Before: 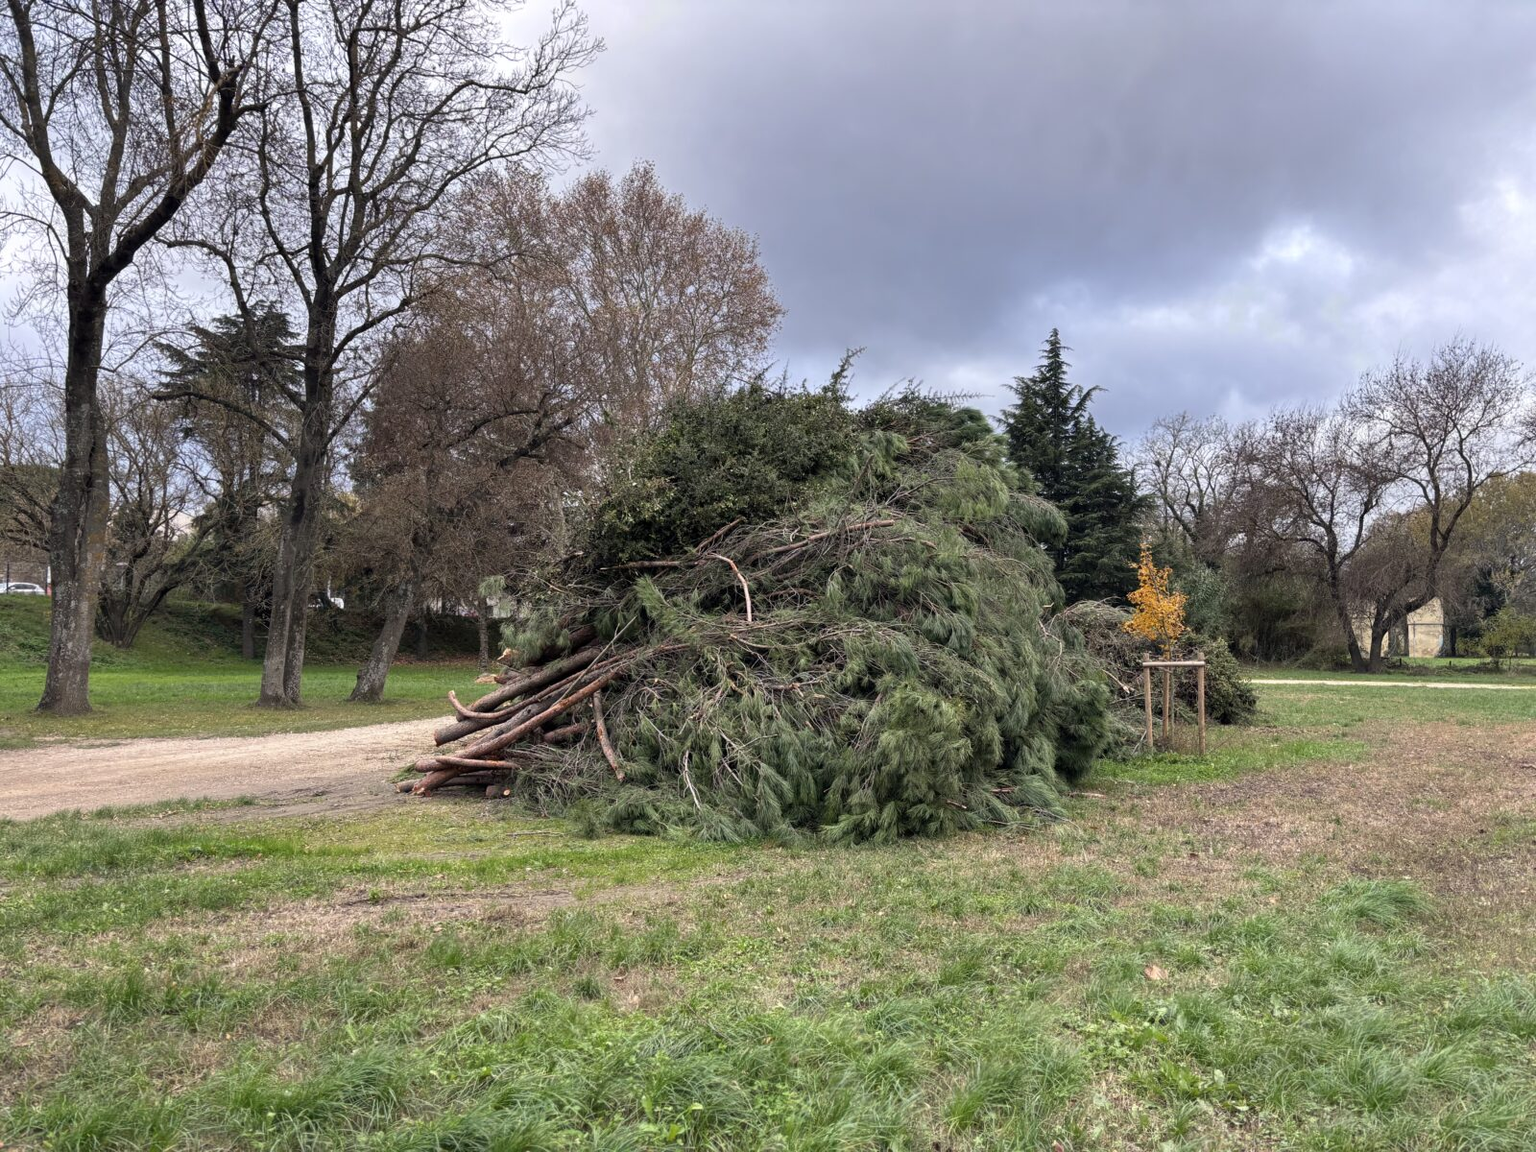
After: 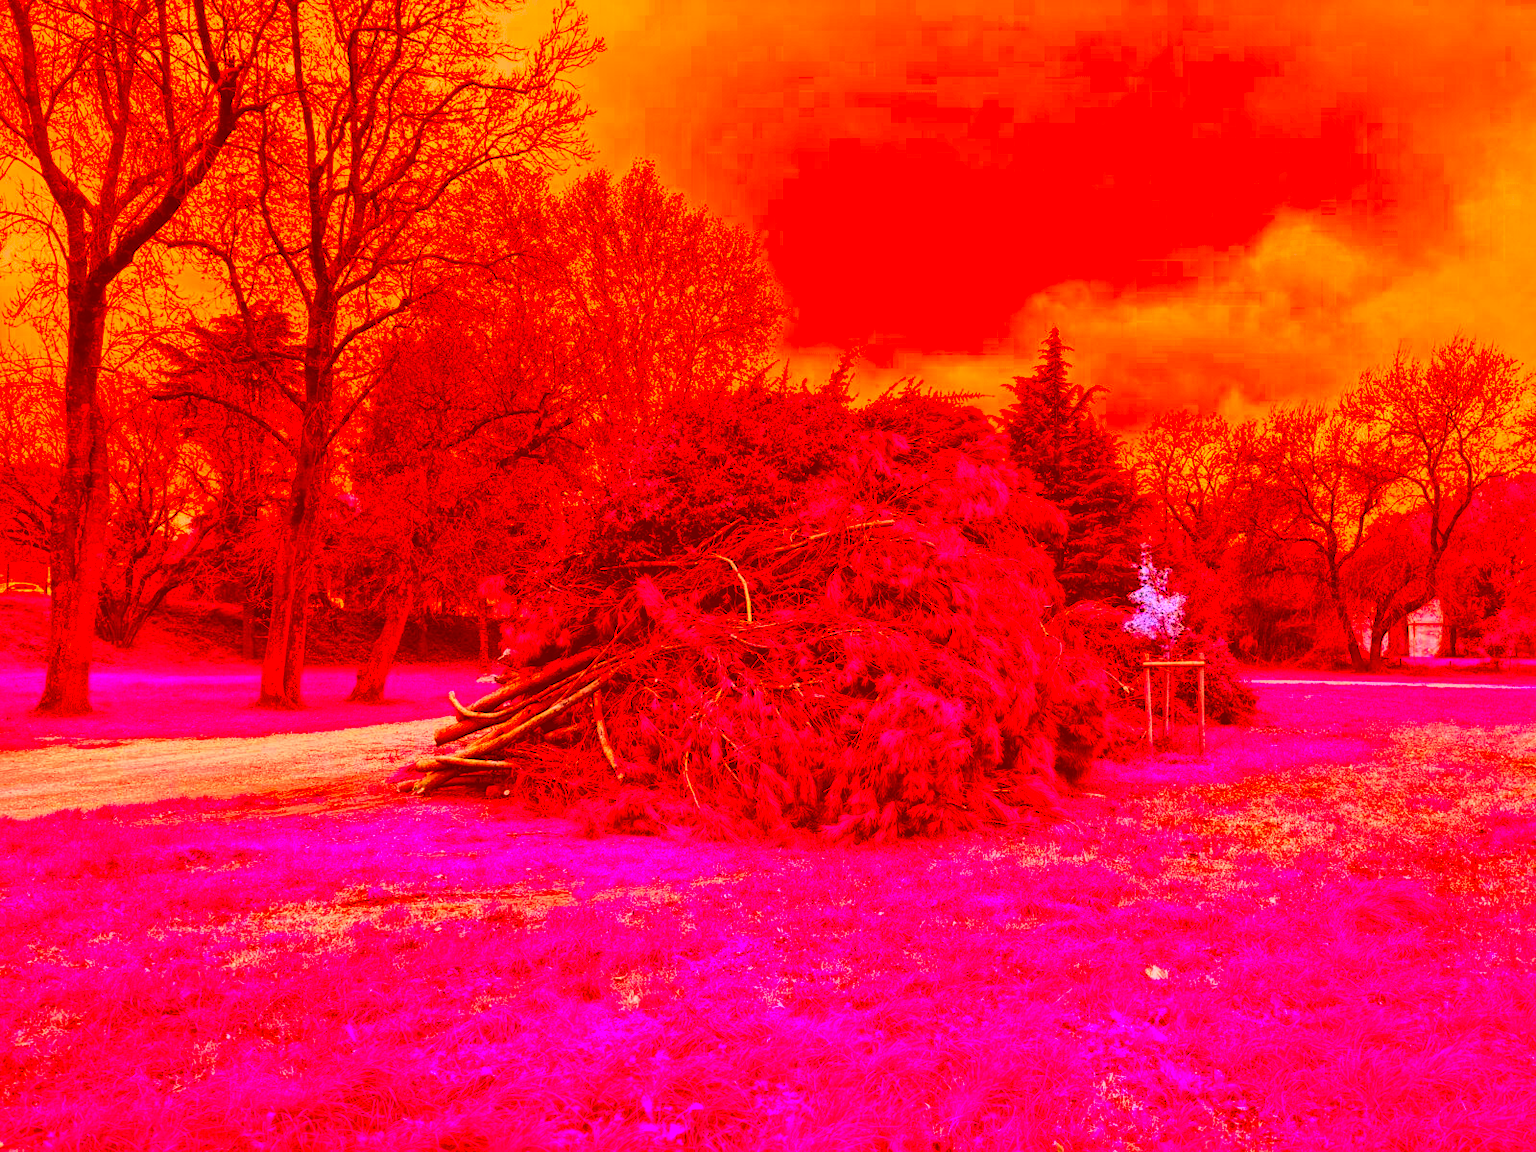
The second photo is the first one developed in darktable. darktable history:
exposure: exposure 0.562 EV, compensate highlight preservation false
color correction: highlights a* -38.93, highlights b* -39.71, shadows a* -39.46, shadows b* -39.44, saturation -2.98
base curve: preserve colors none
local contrast: mode bilateral grid, contrast 19, coarseness 18, detail 164%, midtone range 0.2
